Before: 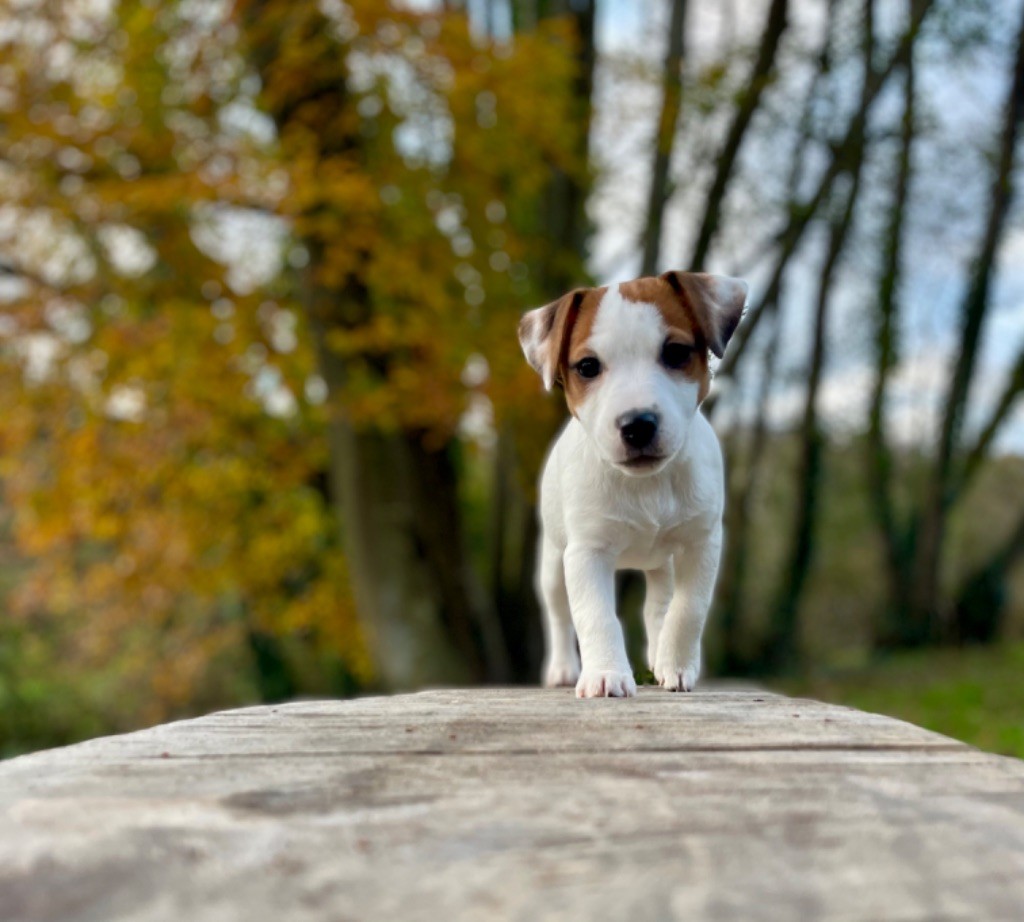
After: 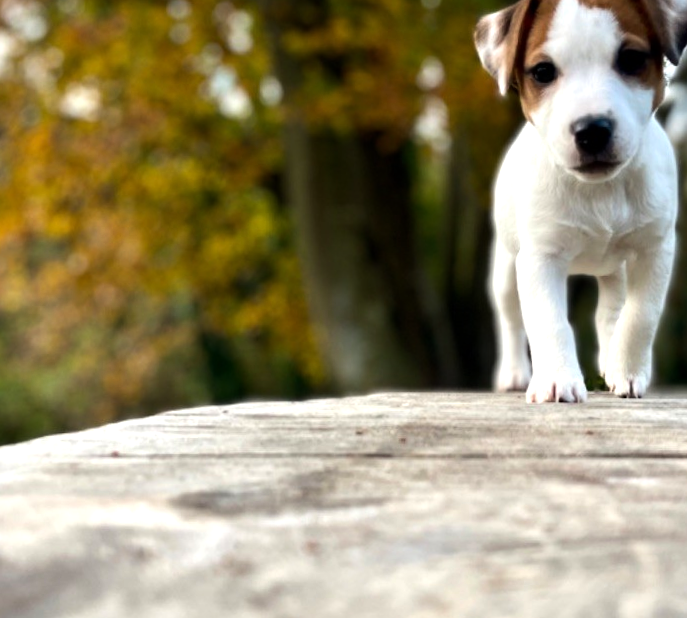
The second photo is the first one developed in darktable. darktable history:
tone equalizer: -8 EV -0.75 EV, -7 EV -0.7 EV, -6 EV -0.6 EV, -5 EV -0.4 EV, -3 EV 0.4 EV, -2 EV 0.6 EV, -1 EV 0.7 EV, +0 EV 0.75 EV, edges refinement/feathering 500, mask exposure compensation -1.57 EV, preserve details no
crop and rotate: angle -0.82°, left 3.85%, top 31.828%, right 27.992%
